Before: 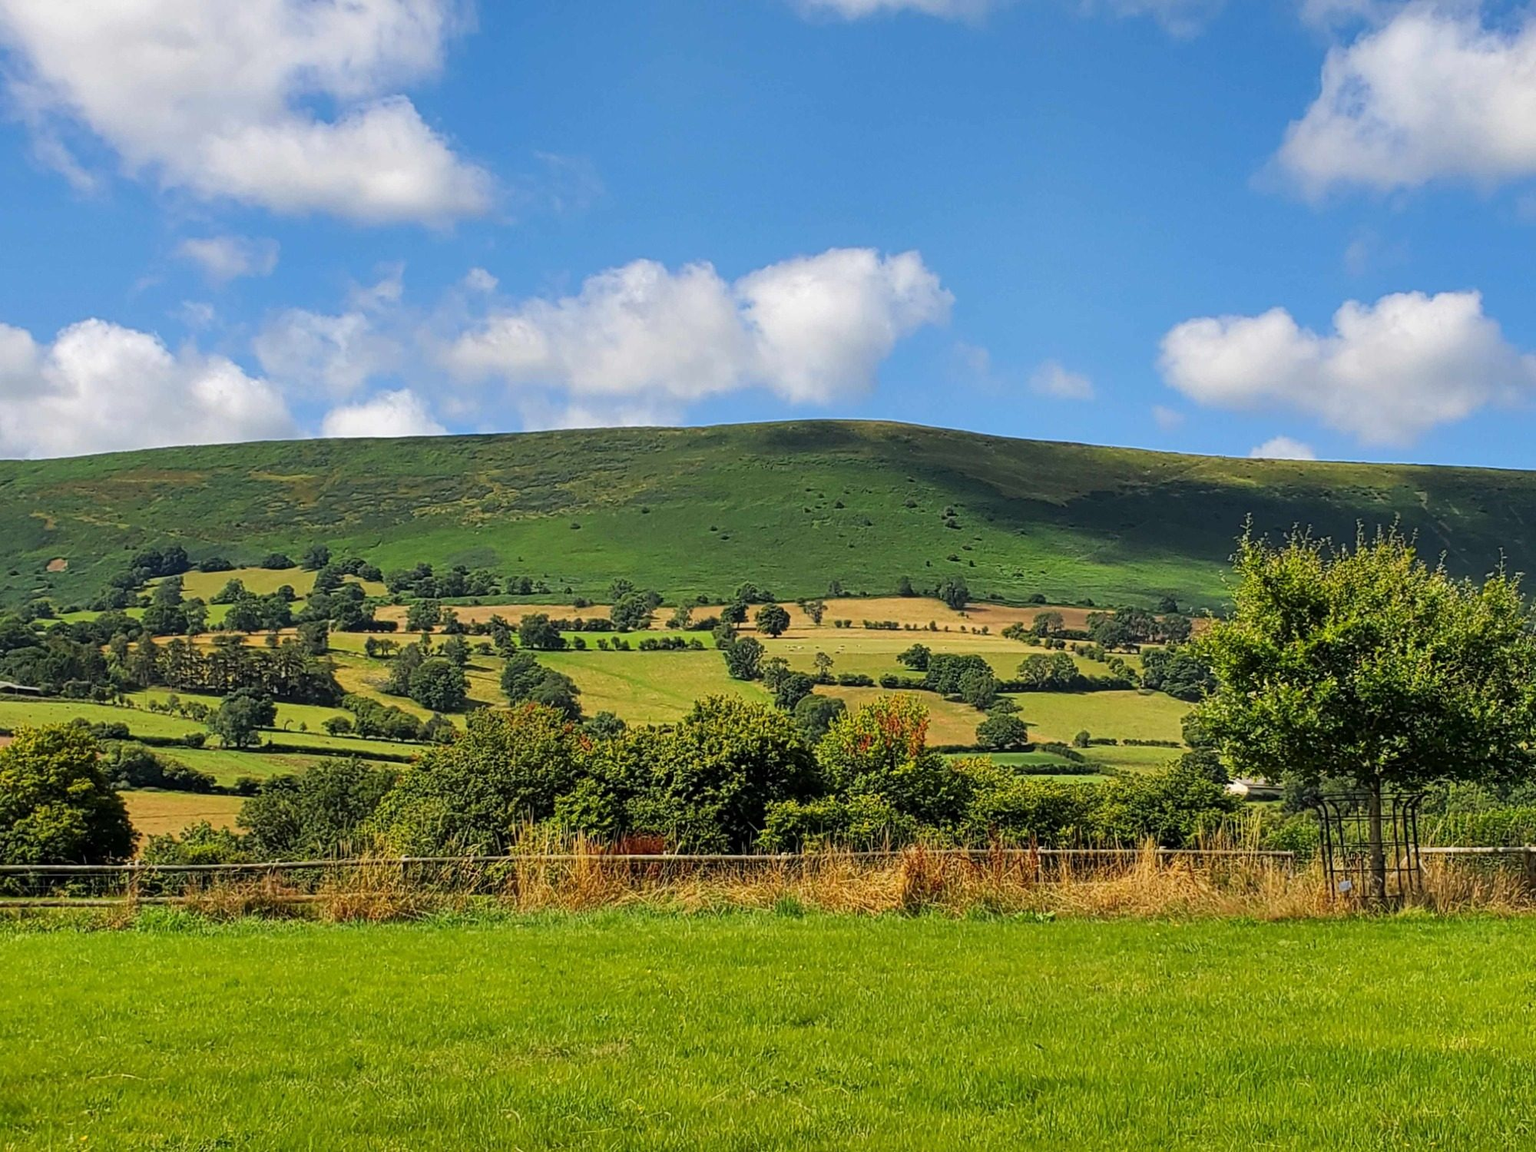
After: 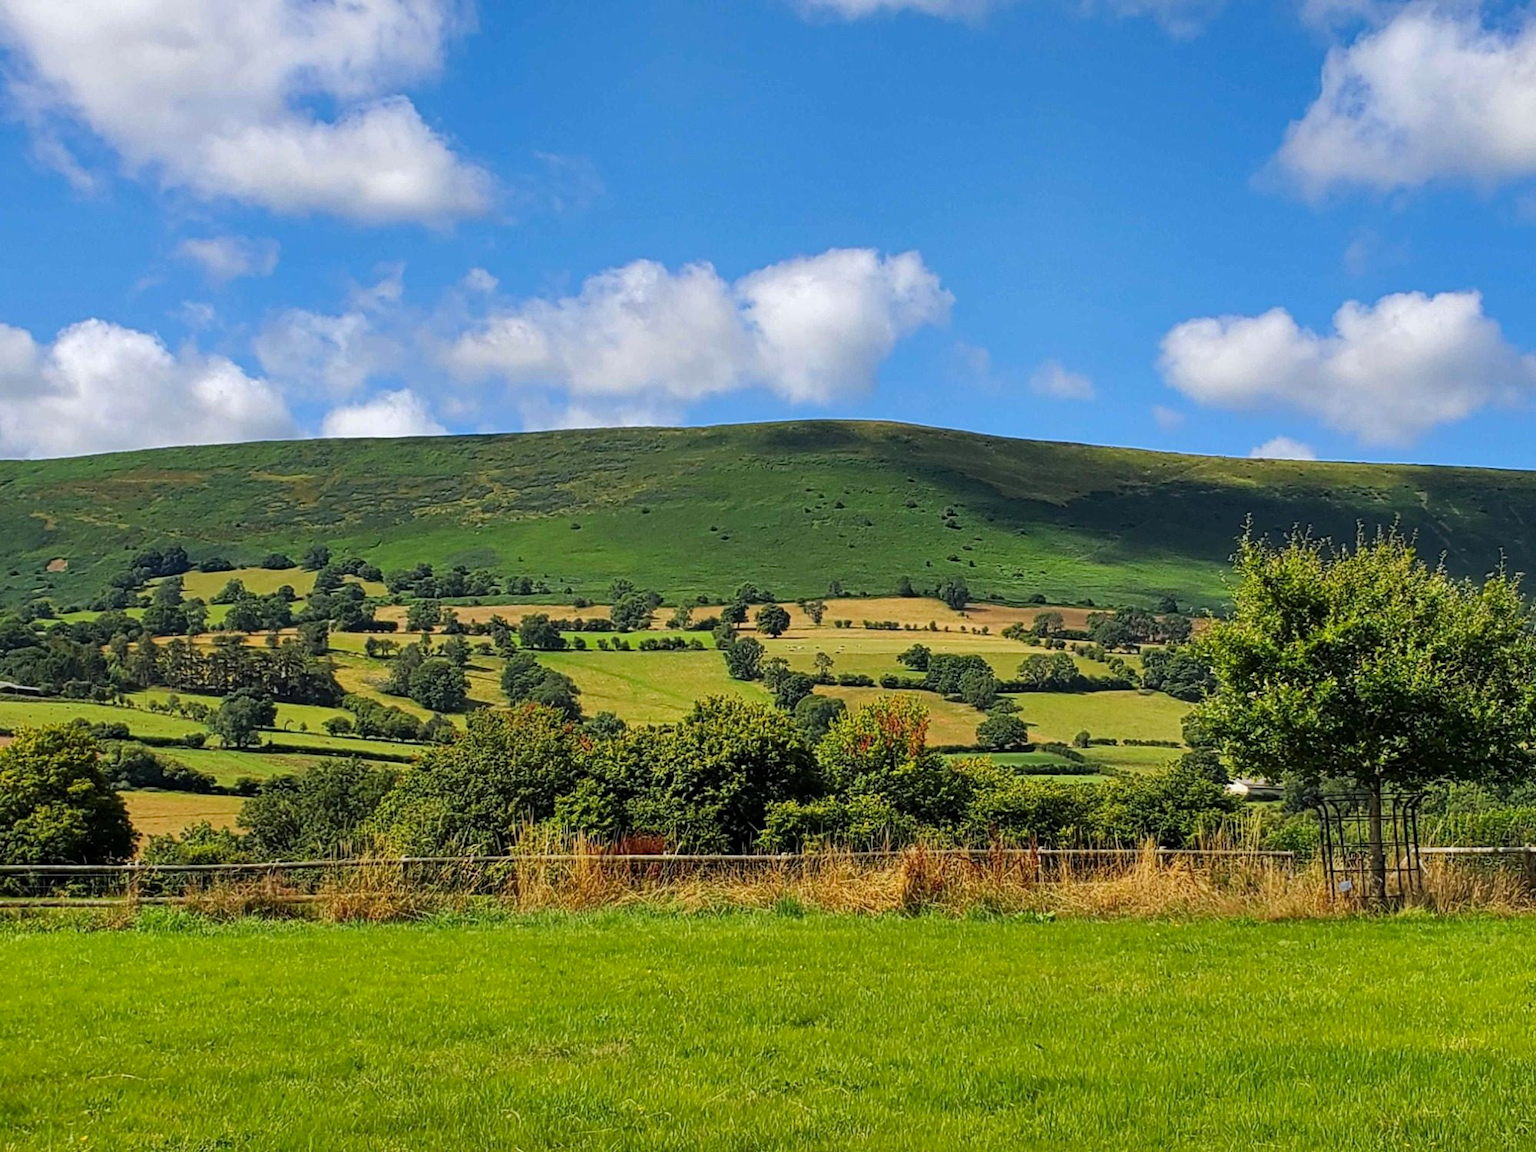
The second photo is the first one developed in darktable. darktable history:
white balance: red 0.98, blue 1.034
haze removal: compatibility mode true, adaptive false
